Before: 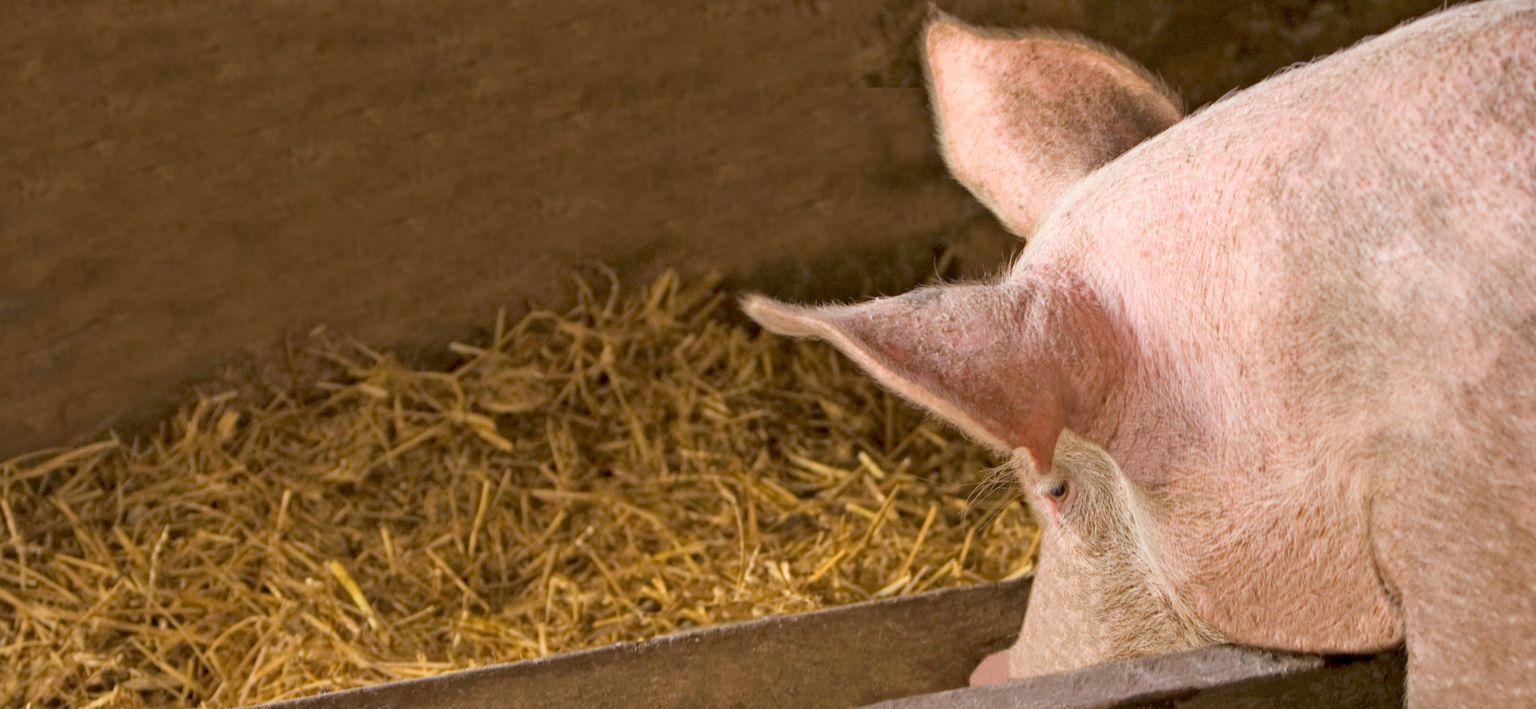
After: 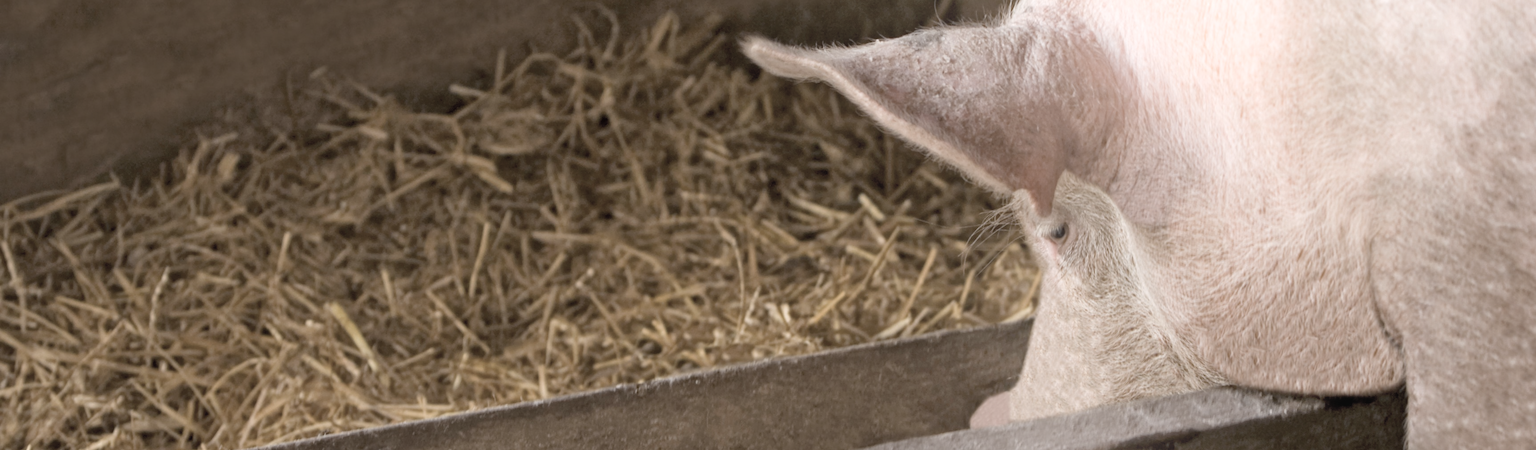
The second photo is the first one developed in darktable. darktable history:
crop and rotate: top 36.435%
bloom: size 40%
exposure: exposure 0.081 EV, compensate highlight preservation false
color zones: curves: ch0 [(0, 0.613) (0.01, 0.613) (0.245, 0.448) (0.498, 0.529) (0.642, 0.665) (0.879, 0.777) (0.99, 0.613)]; ch1 [(0, 0.035) (0.121, 0.189) (0.259, 0.197) (0.415, 0.061) (0.589, 0.022) (0.732, 0.022) (0.857, 0.026) (0.991, 0.053)]
